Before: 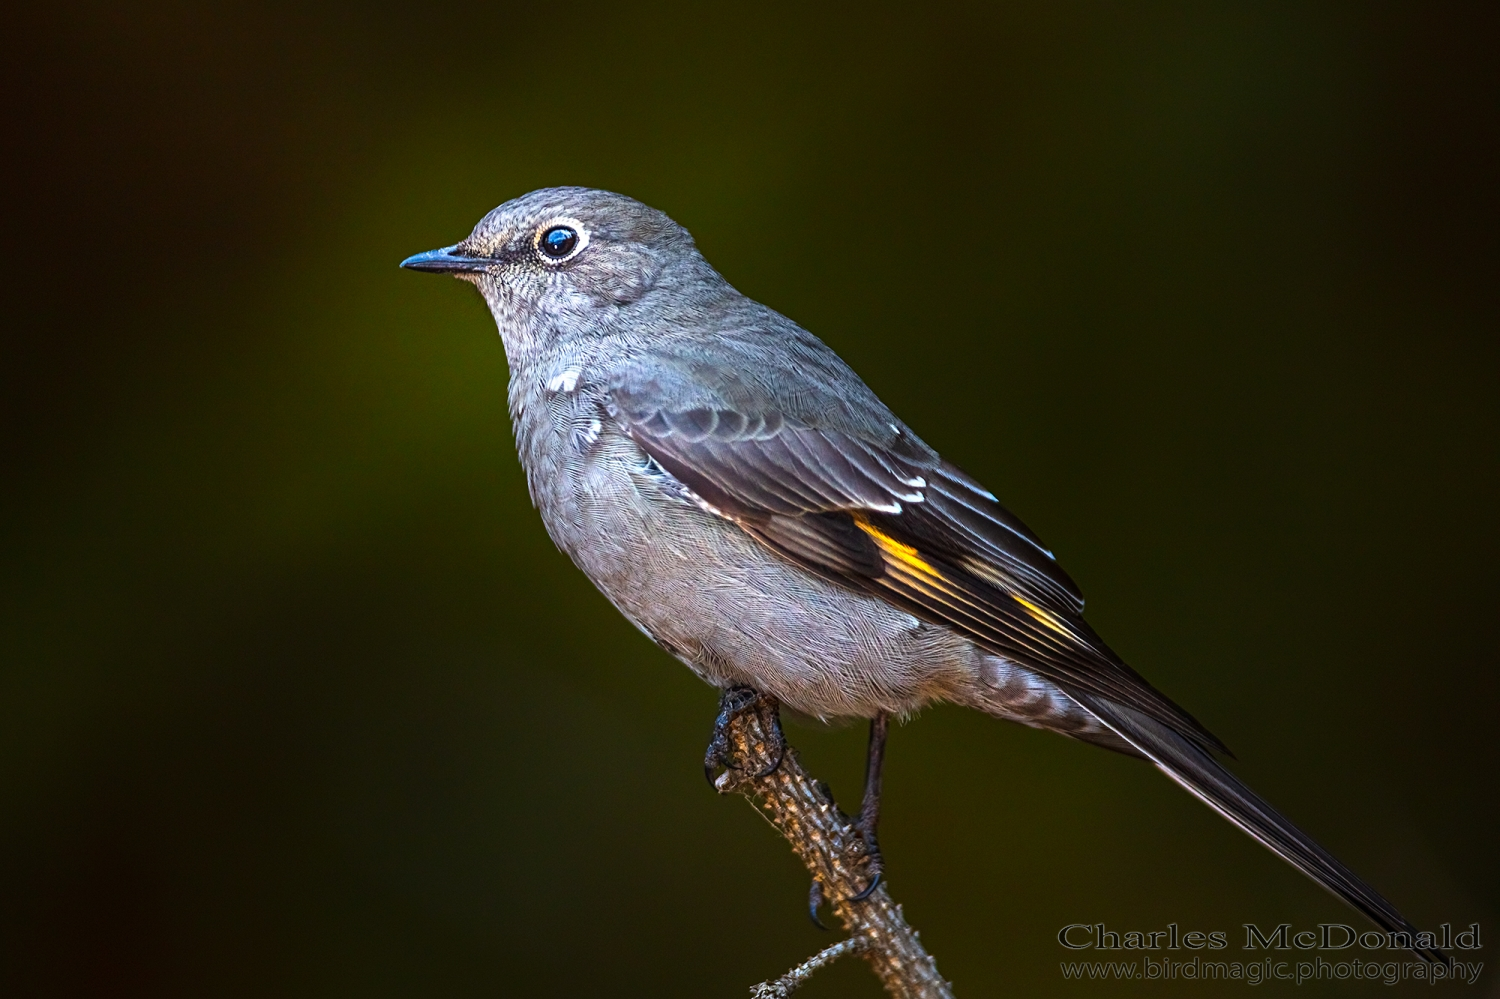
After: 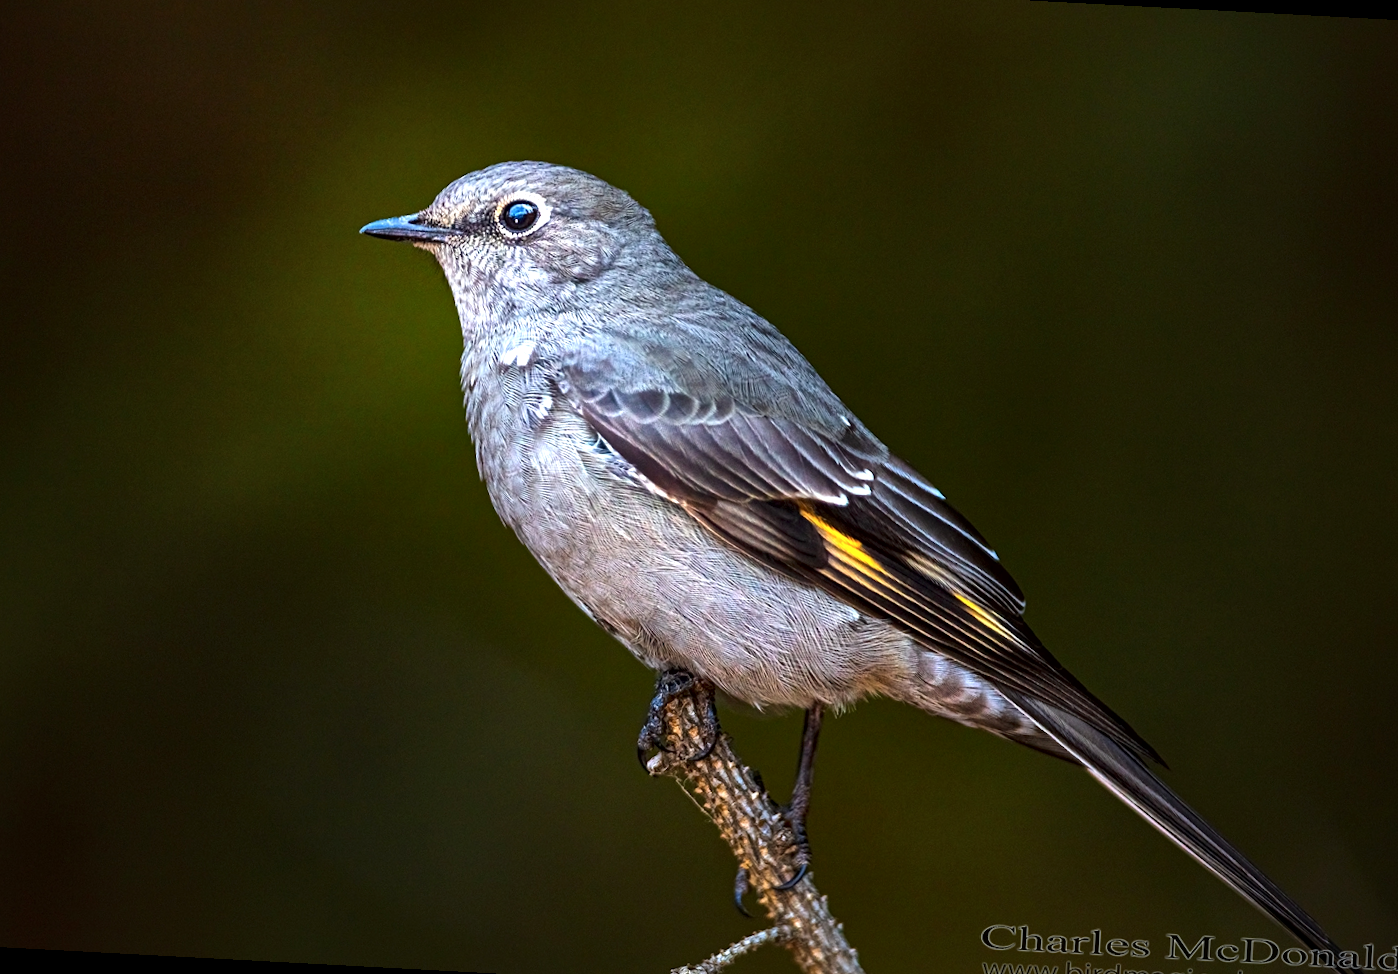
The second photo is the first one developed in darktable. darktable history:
local contrast: mode bilateral grid, contrast 26, coarseness 59, detail 151%, midtone range 0.2
crop and rotate: angle -3.05°, left 5.091%, top 5.175%, right 4.719%, bottom 4.407%
exposure: black level correction 0, exposure 0.301 EV, compensate exposure bias true, compensate highlight preservation false
